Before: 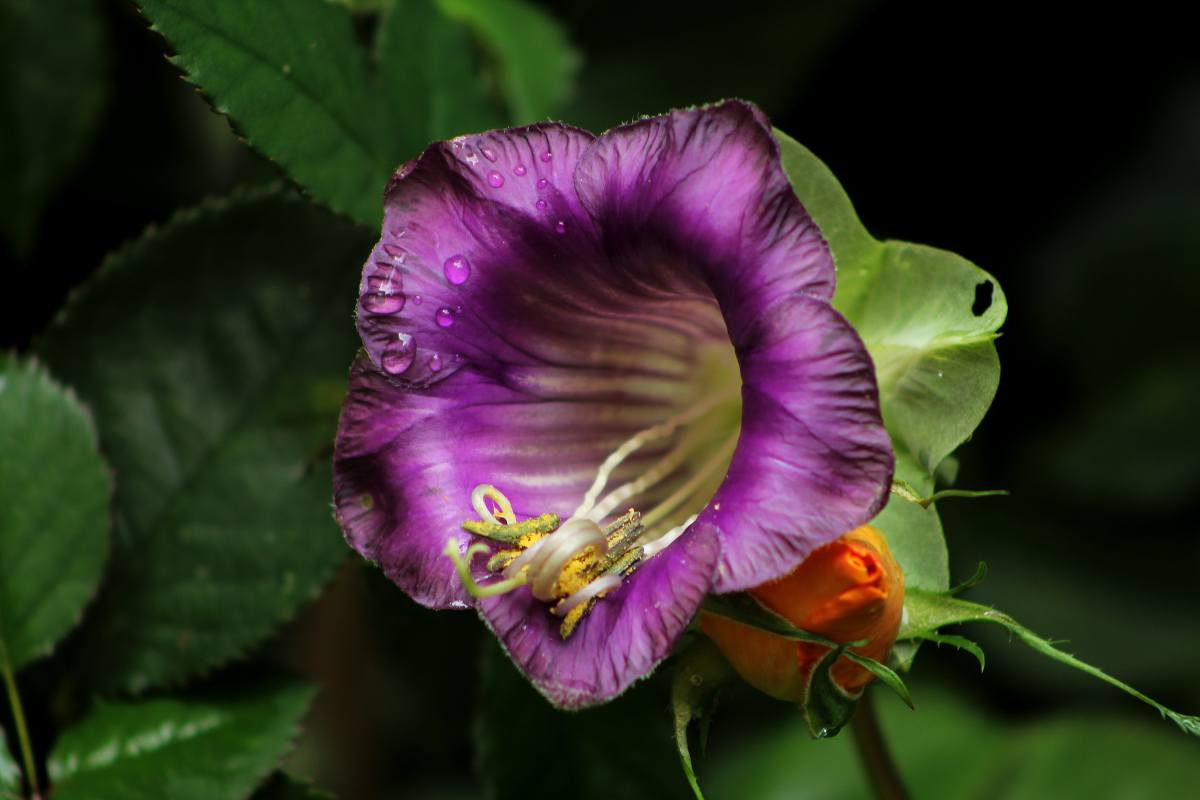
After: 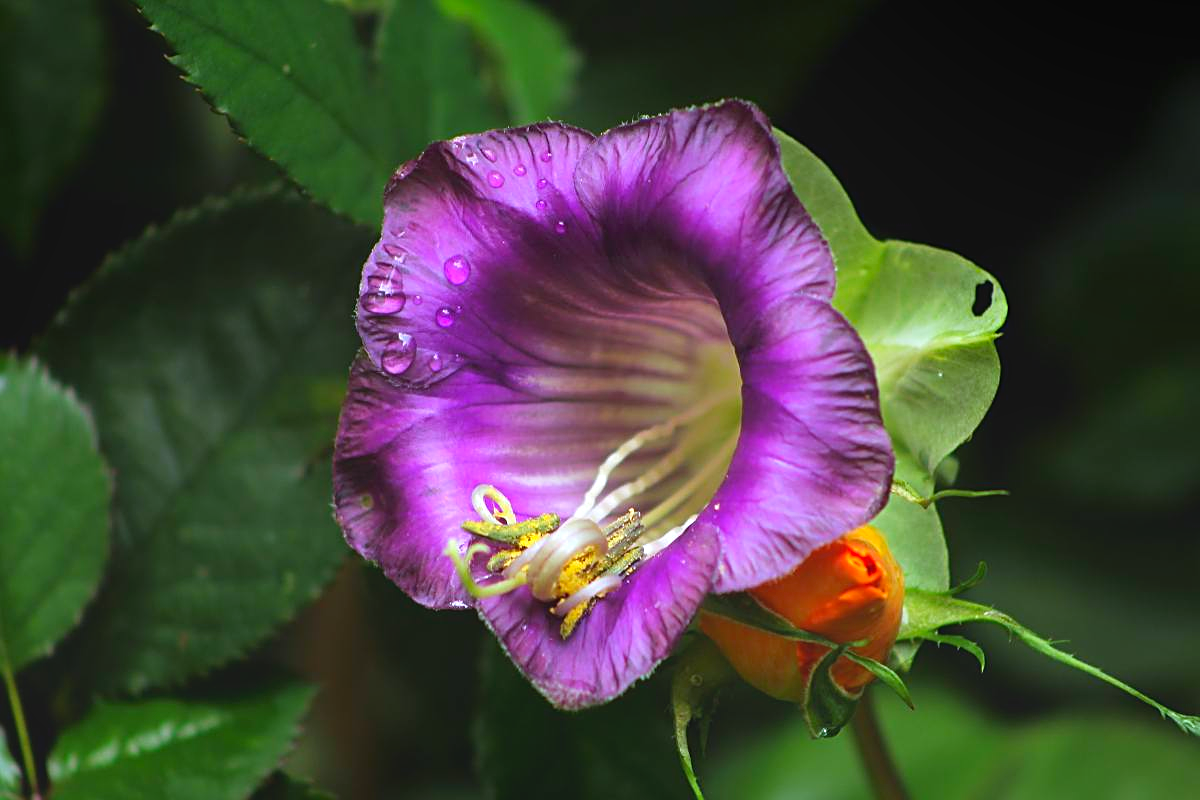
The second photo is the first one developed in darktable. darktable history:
white balance: red 0.967, blue 1.119, emerald 0.756
sharpen: on, module defaults
local contrast: detail 70%
exposure: black level correction 0, exposure 1 EV, compensate exposure bias true, compensate highlight preservation false
